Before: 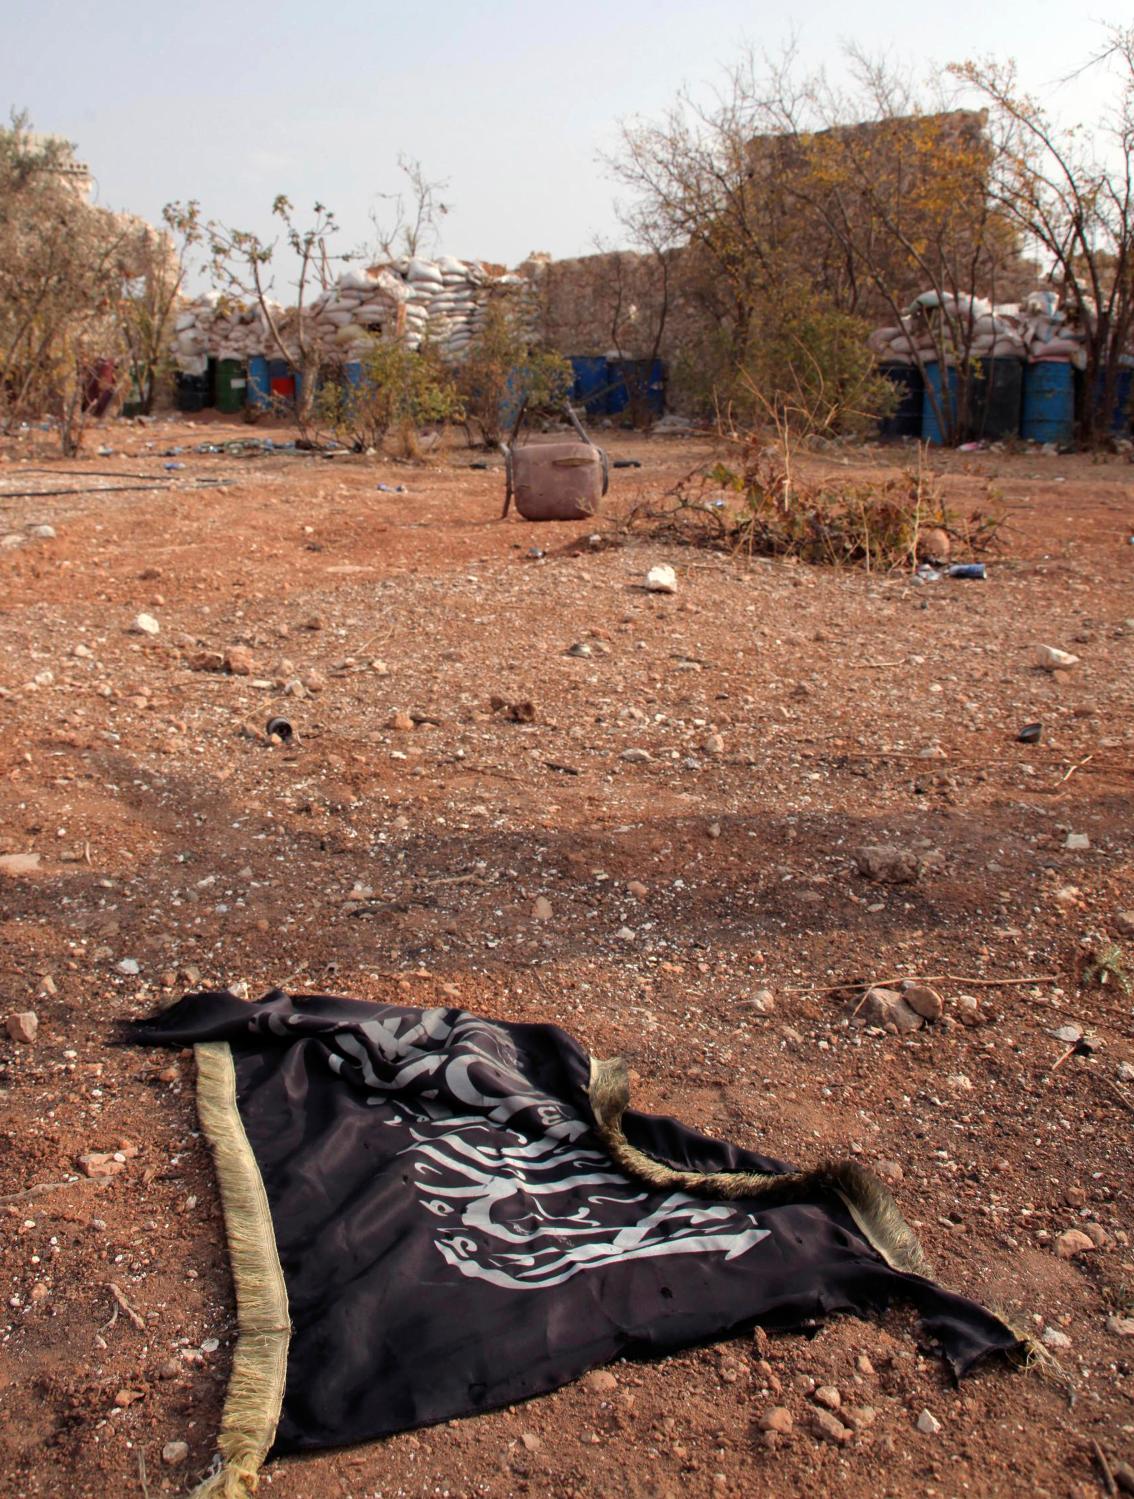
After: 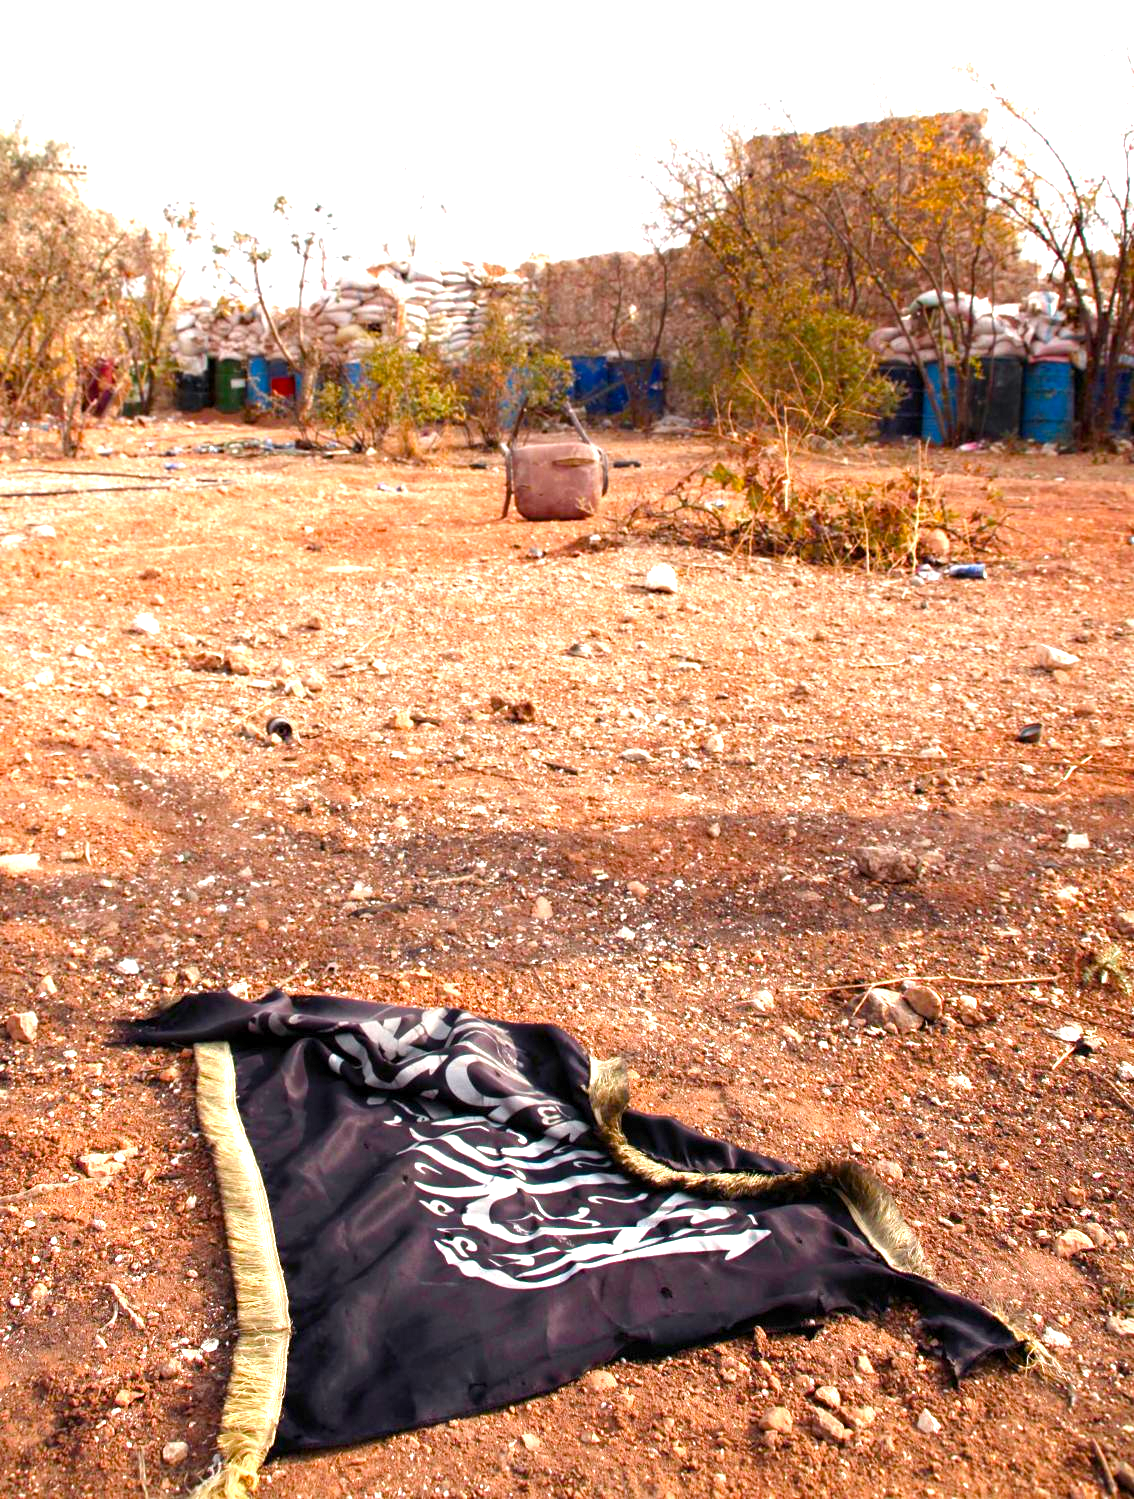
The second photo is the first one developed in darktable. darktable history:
color balance rgb: highlights gain › chroma 0.277%, highlights gain › hue 331.44°, perceptual saturation grading › global saturation 20%, perceptual saturation grading › highlights -25.141%, perceptual saturation grading › shadows 49.612%, perceptual brilliance grading › global brilliance 25.073%
exposure: exposure 0.575 EV, compensate highlight preservation false
